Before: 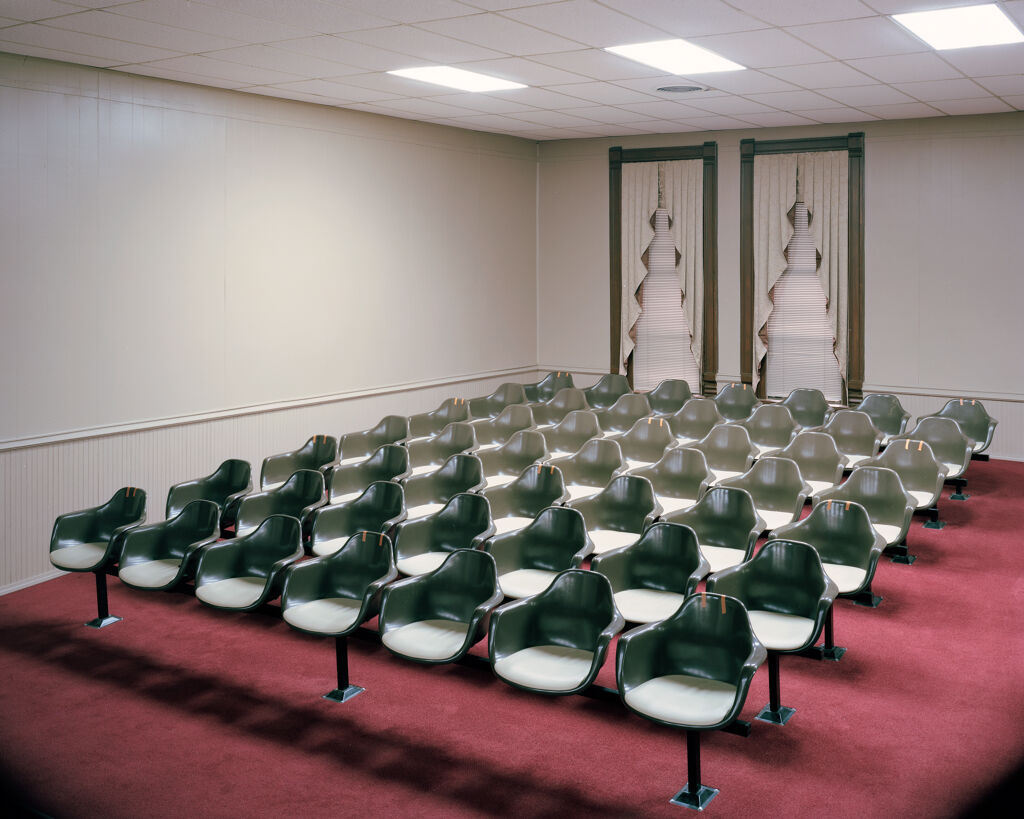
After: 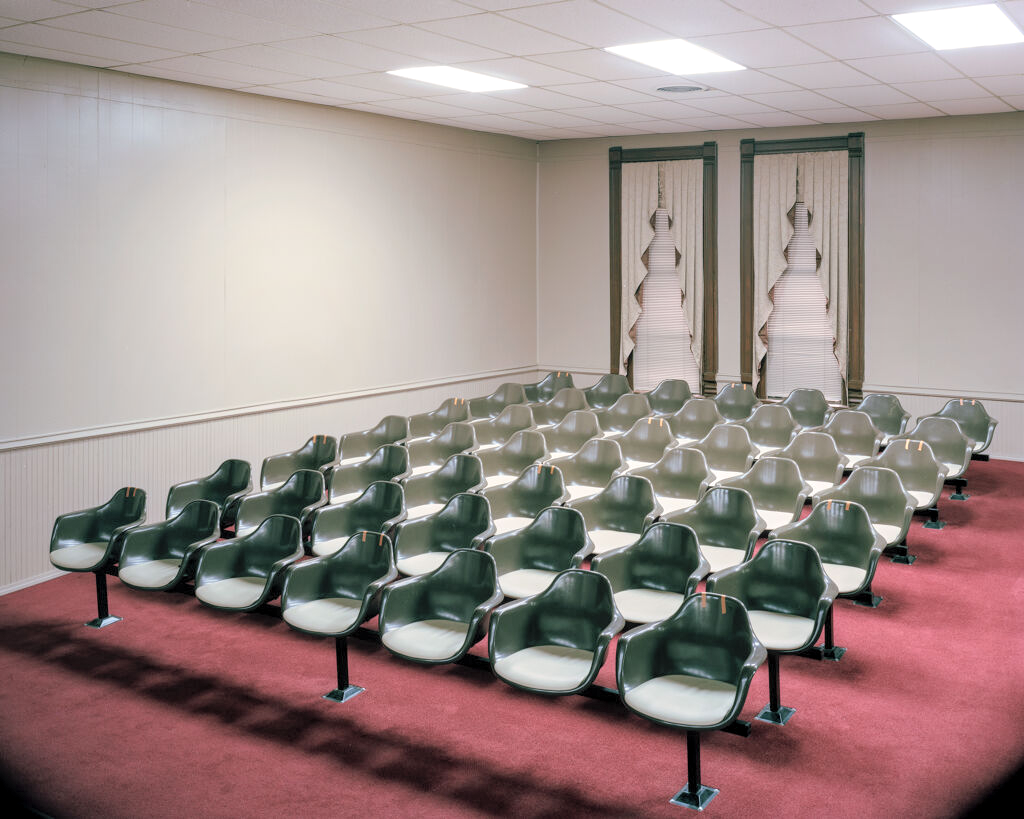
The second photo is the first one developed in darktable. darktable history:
contrast brightness saturation: brightness 0.15
local contrast: on, module defaults
bloom: size 13.65%, threshold 98.39%, strength 4.82%
